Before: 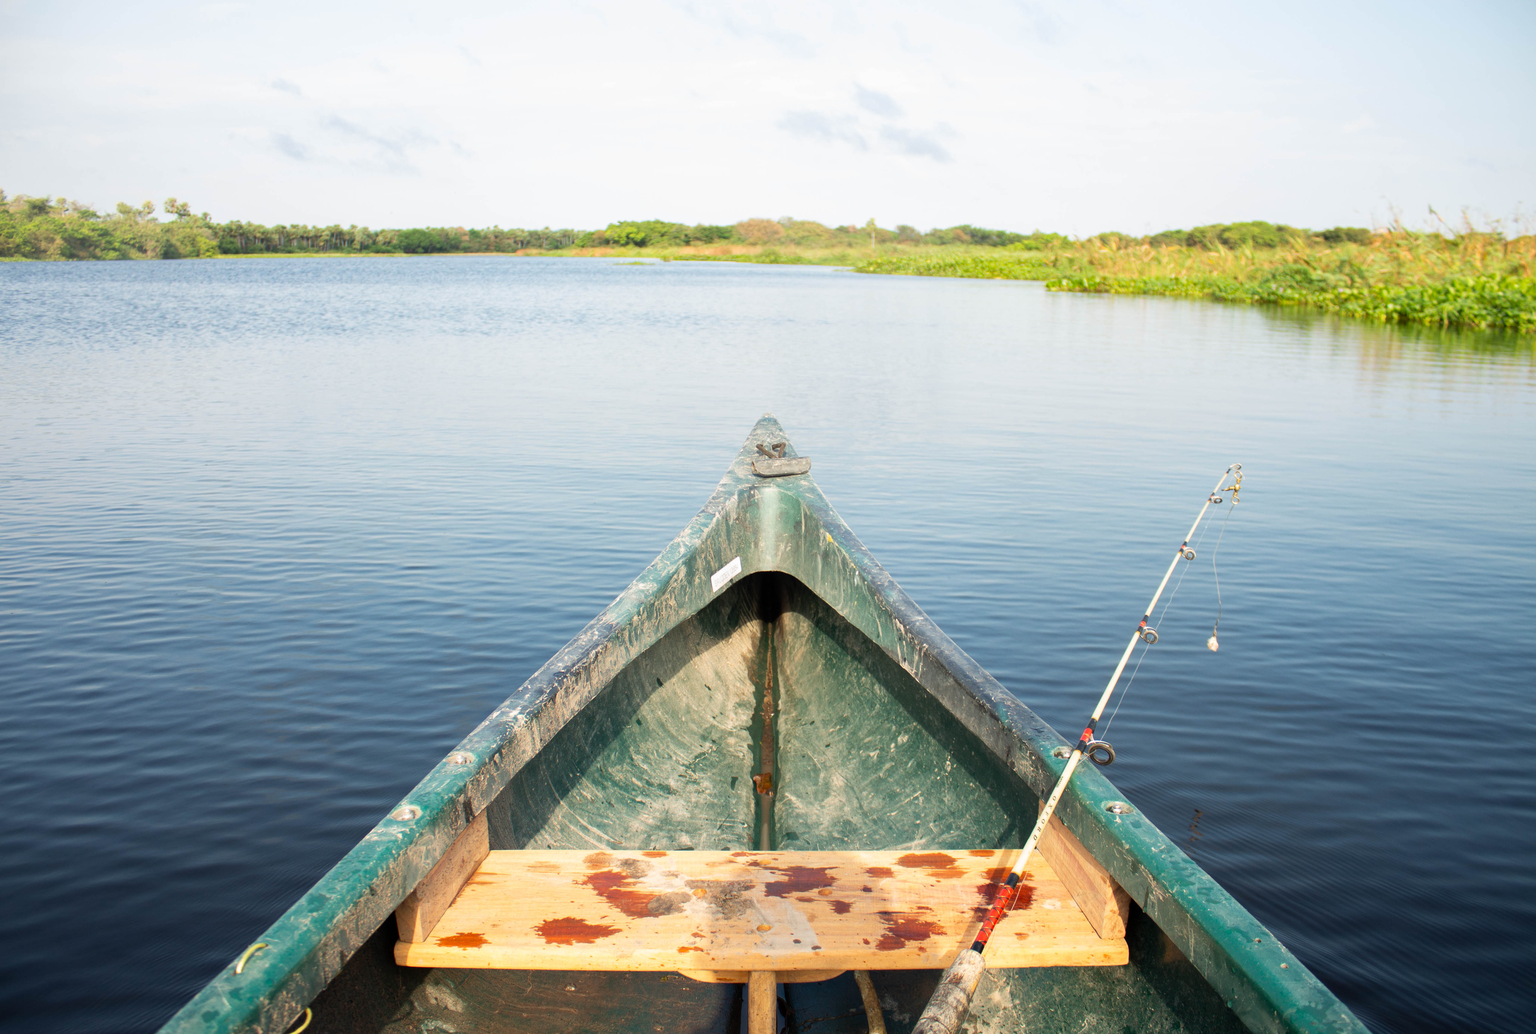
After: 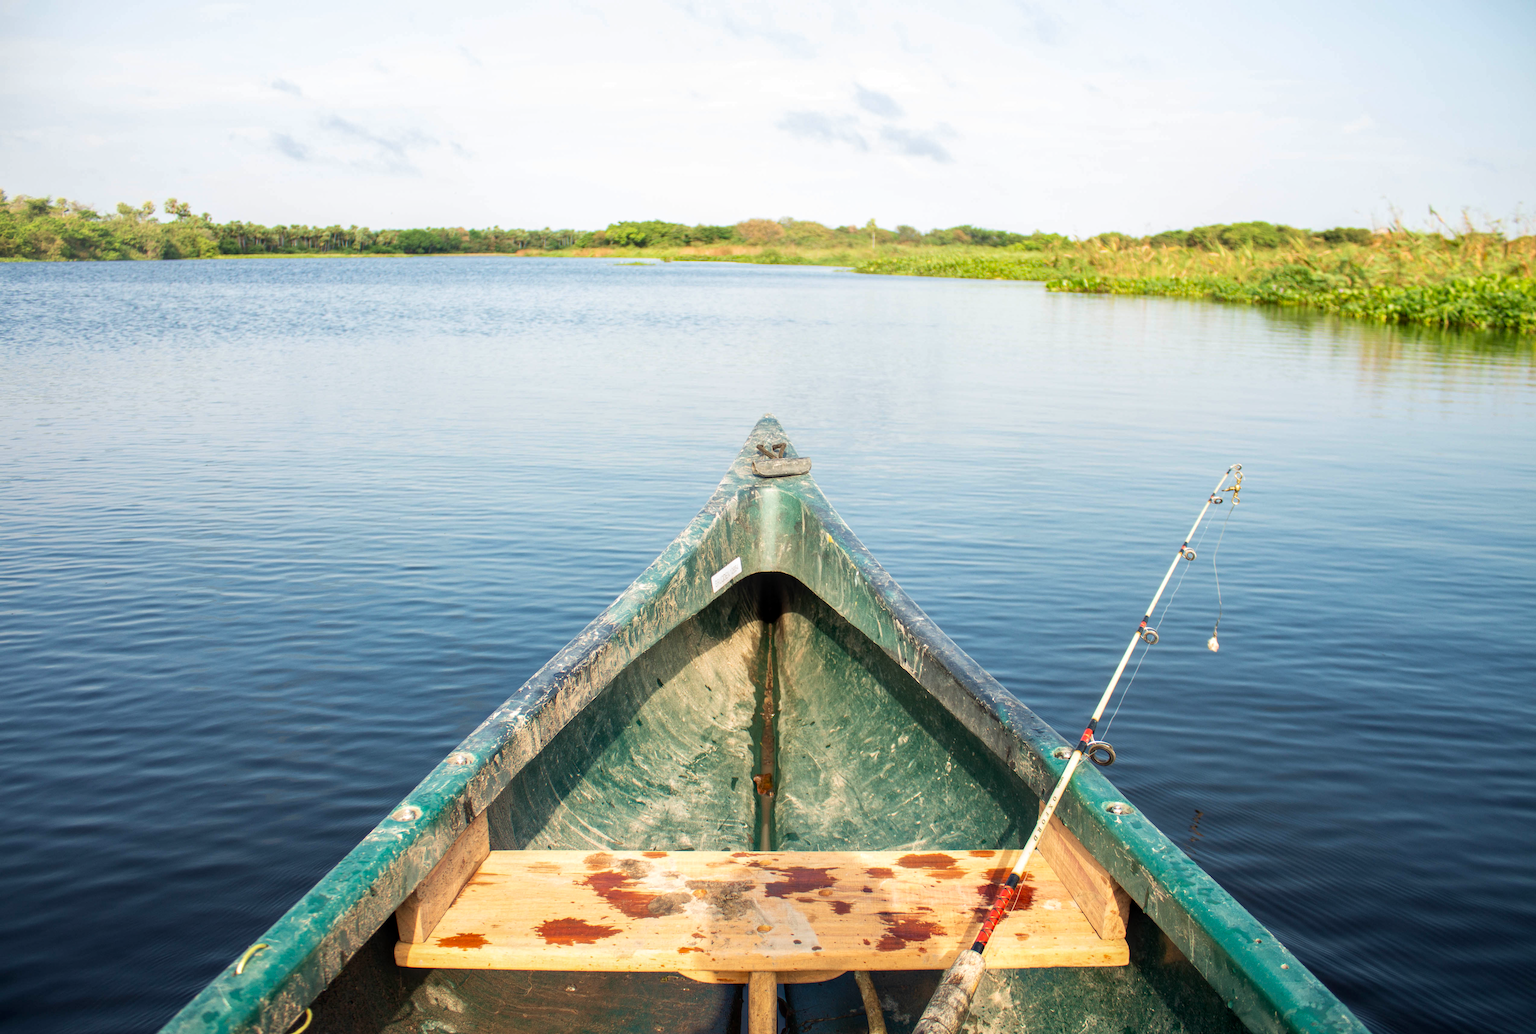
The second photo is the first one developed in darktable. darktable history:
local contrast: on, module defaults
exposure: compensate highlight preservation false
velvia: strength 24.35%
